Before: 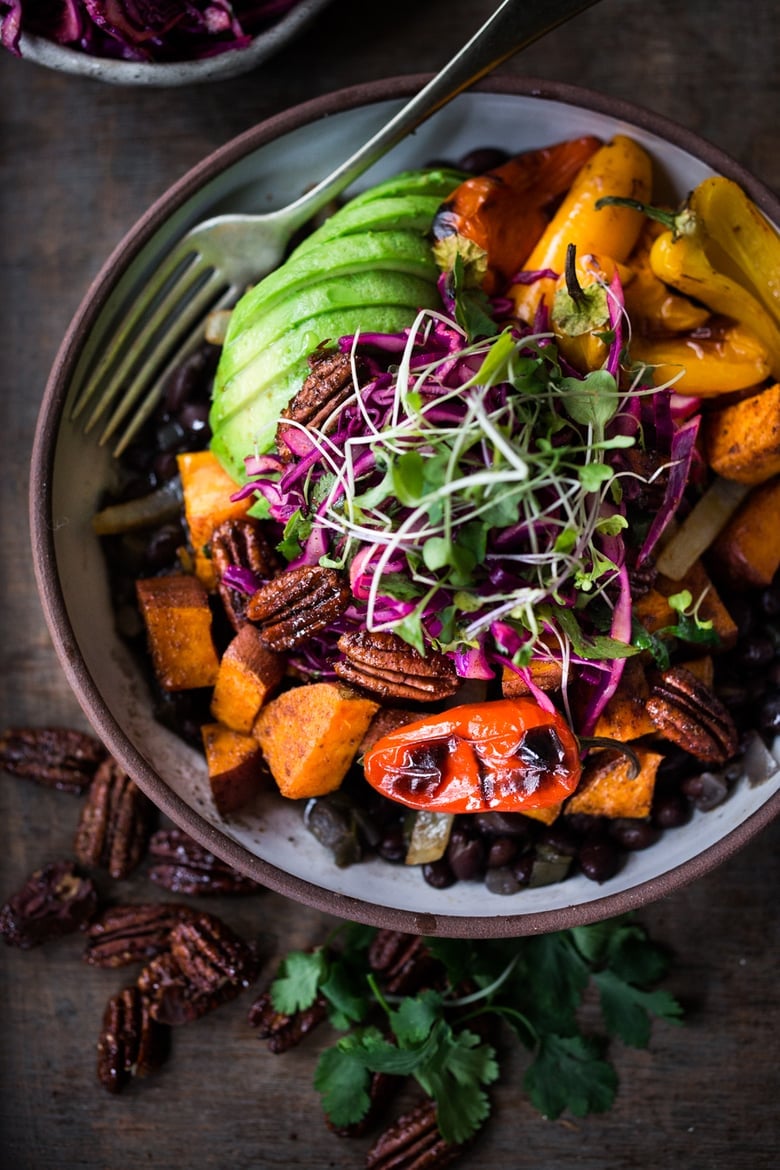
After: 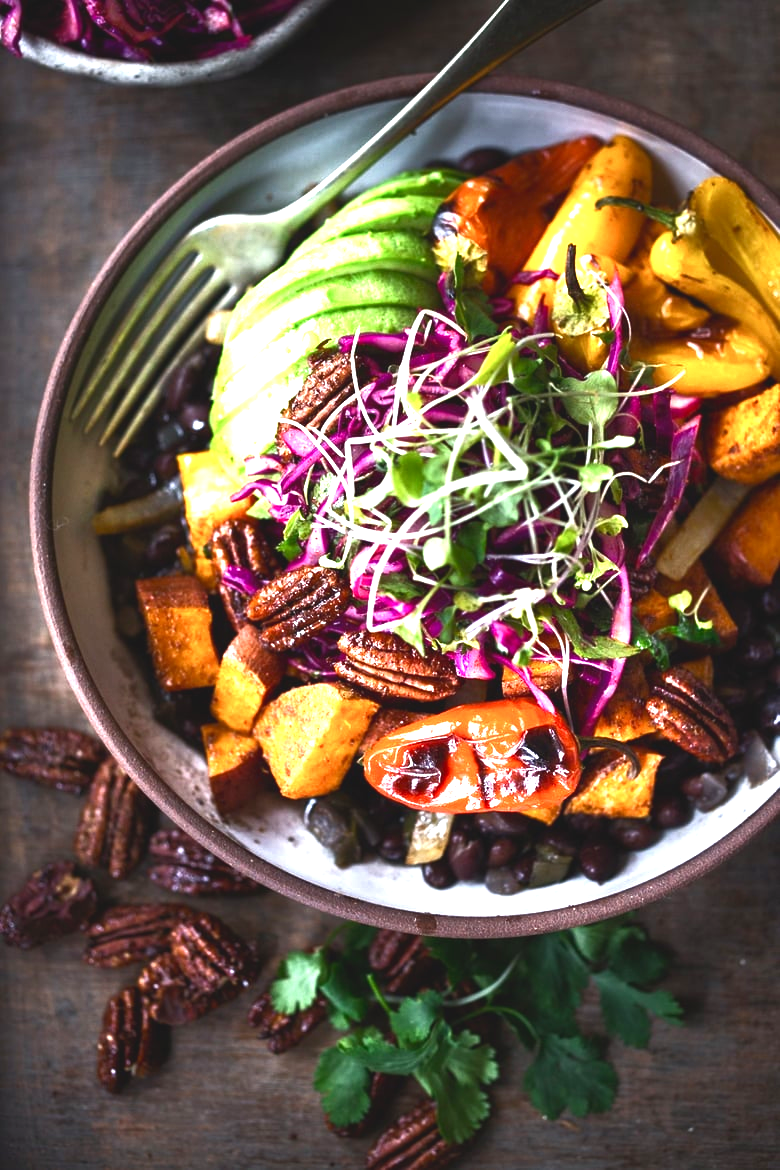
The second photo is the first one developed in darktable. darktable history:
tone equalizer: on, module defaults
exposure: black level correction 0, exposure 1.104 EV, compensate highlight preservation false
tone curve: curves: ch0 [(0, 0.081) (0.483, 0.453) (0.881, 0.992)], color space Lab, independent channels, preserve colors none
